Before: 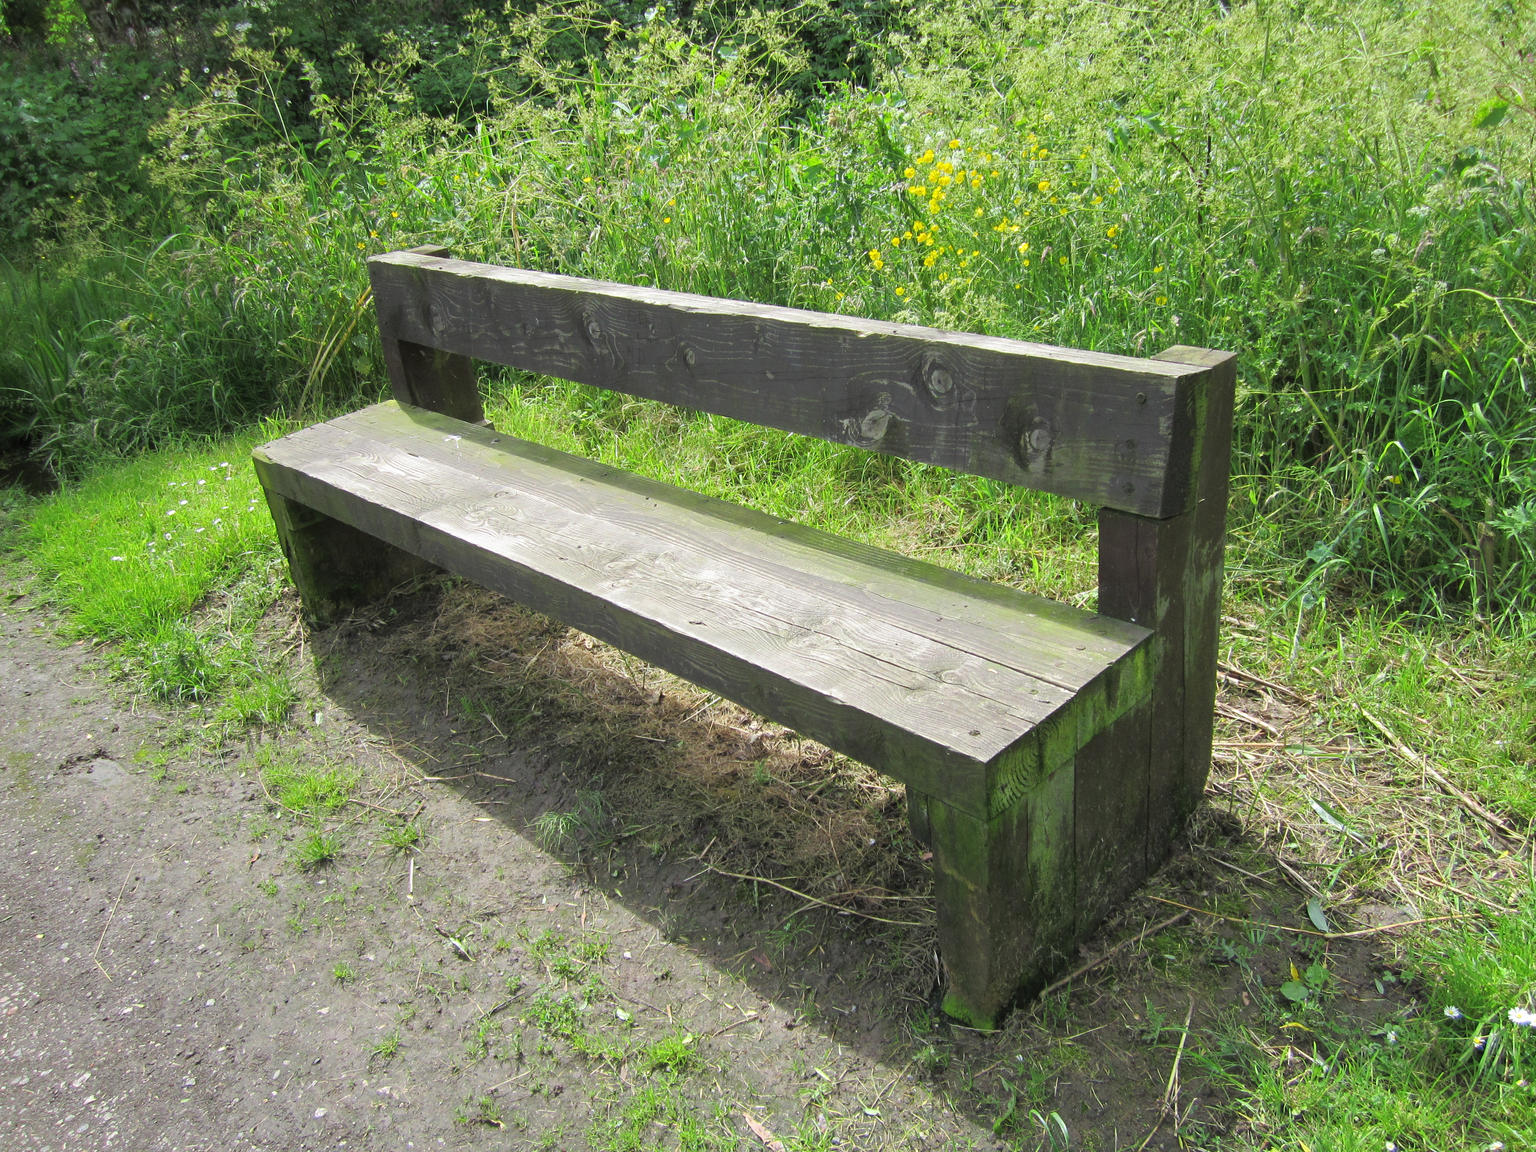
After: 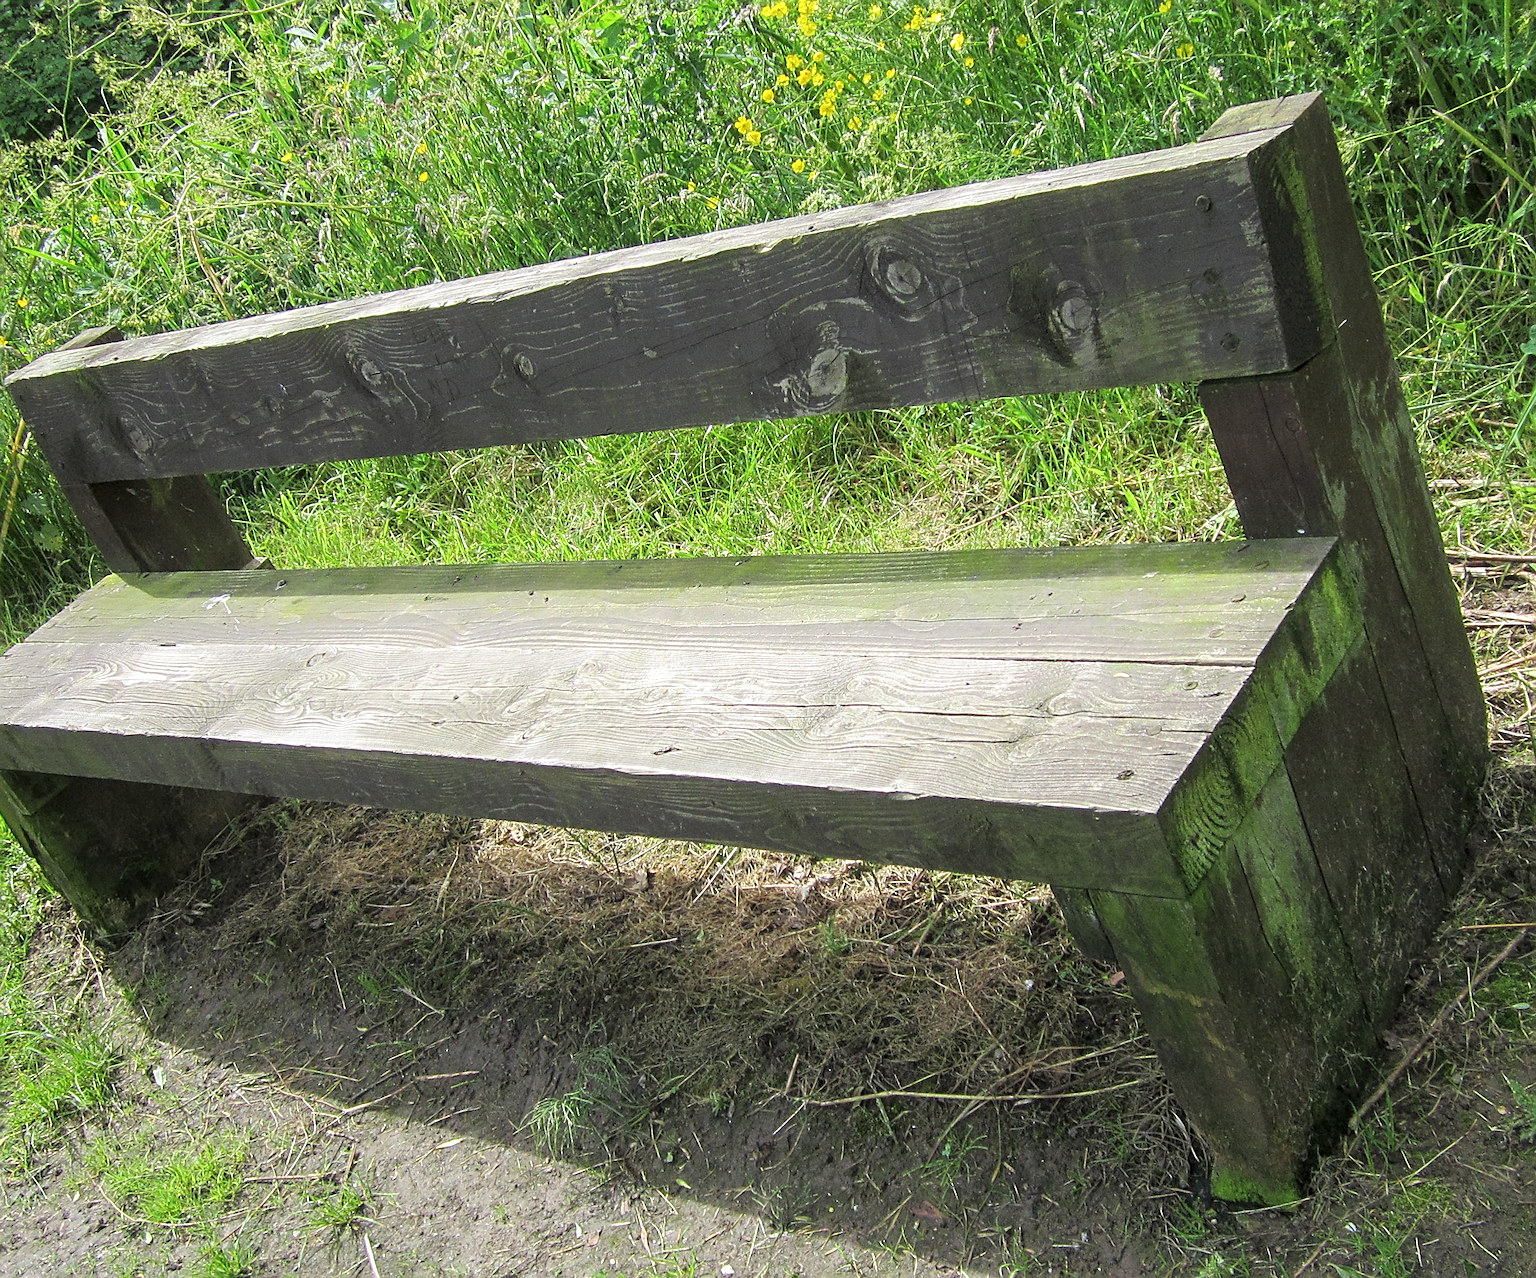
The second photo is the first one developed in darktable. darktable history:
crop and rotate: angle 18.62°, left 6.78%, right 4.17%, bottom 1.177%
local contrast: on, module defaults
shadows and highlights: shadows -22.8, highlights 47.36, soften with gaussian
sharpen: radius 2.702, amount 0.677
